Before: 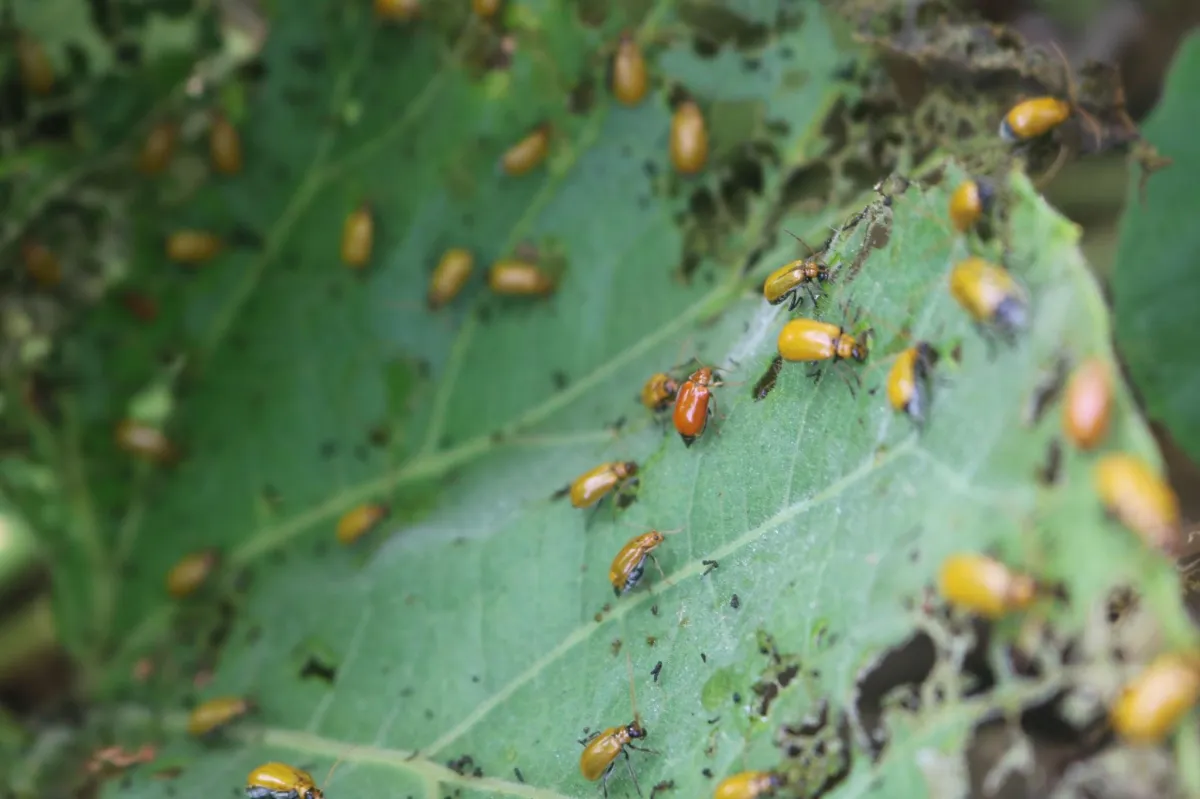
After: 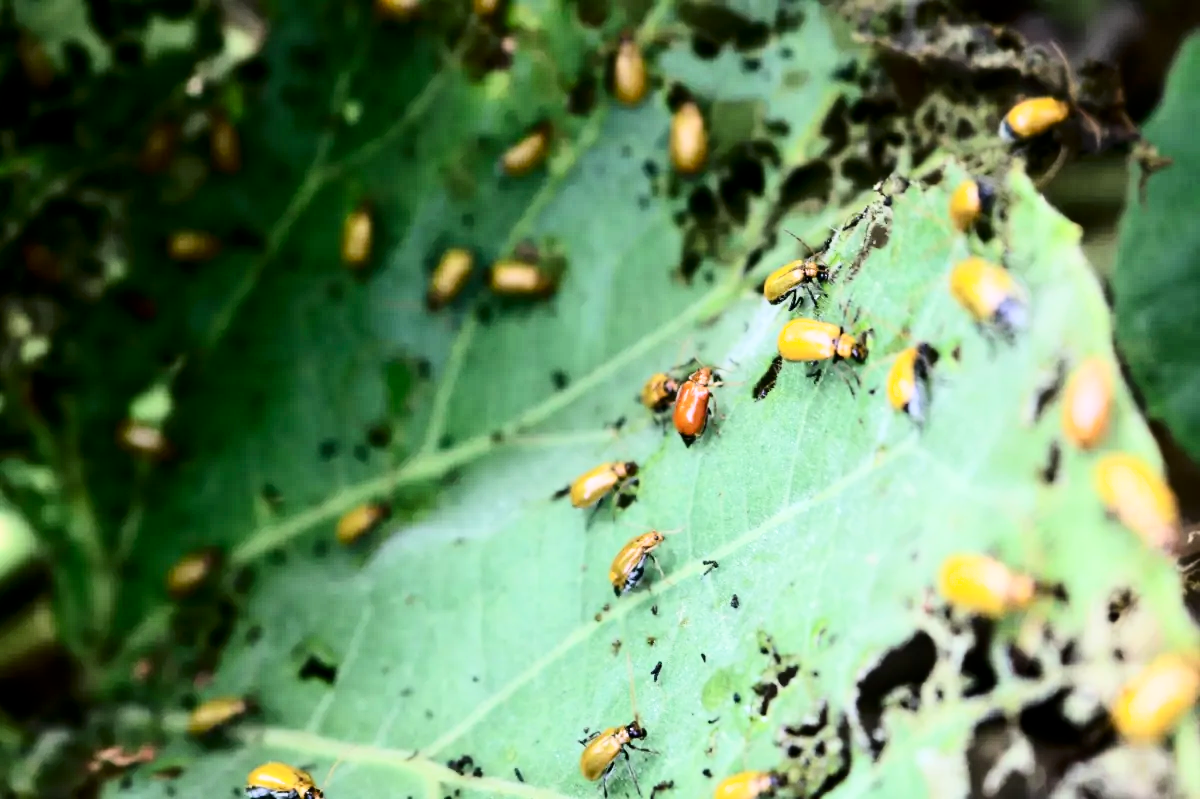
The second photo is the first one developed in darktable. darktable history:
contrast brightness saturation: contrast 0.339, brightness -0.069, saturation 0.172
tone equalizer: on, module defaults
exposure: black level correction 0, exposure 0.399 EV, compensate exposure bias true, compensate highlight preservation false
filmic rgb: black relative exposure -4.03 EV, white relative exposure 3 EV, hardness 2.99, contrast 1.483
